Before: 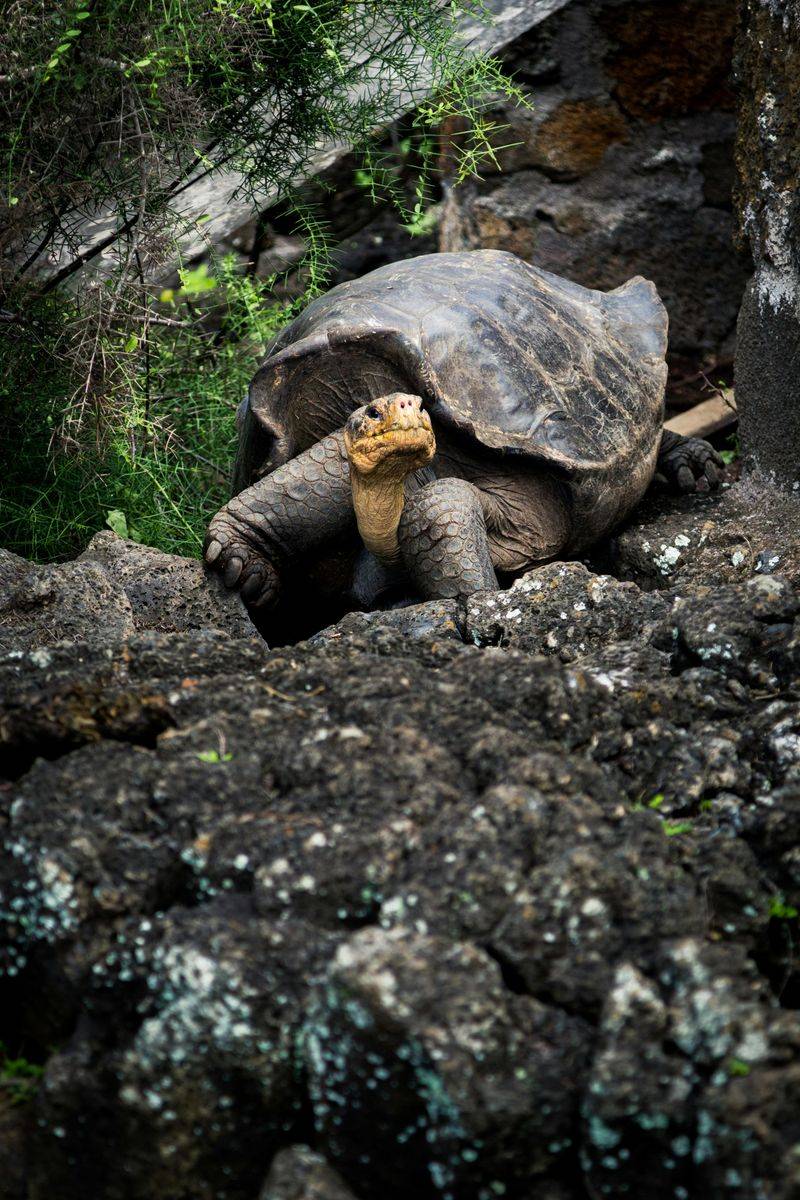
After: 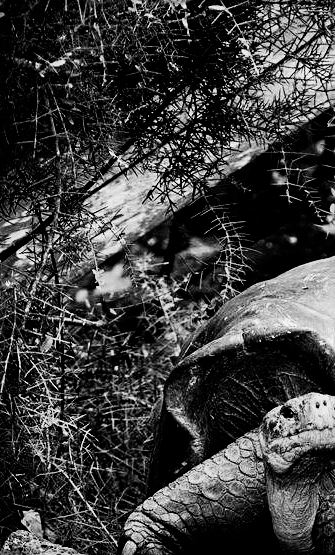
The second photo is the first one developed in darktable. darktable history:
crop and rotate: left 10.817%, top 0.062%, right 47.194%, bottom 53.626%
color zones: curves: ch1 [(0.235, 0.558) (0.75, 0.5)]; ch2 [(0.25, 0.462) (0.749, 0.457)], mix 40.67%
filmic rgb: black relative exposure -5 EV, hardness 2.88, contrast 1.3, highlights saturation mix -30%
color balance rgb: linear chroma grading › global chroma 9%, perceptual saturation grading › global saturation 36%, perceptual saturation grading › shadows 35%, perceptual brilliance grading › global brilliance 15%, perceptual brilliance grading › shadows -35%, global vibrance 15%
monochrome: a -4.13, b 5.16, size 1
sharpen: radius 1.864, amount 0.398, threshold 1.271
